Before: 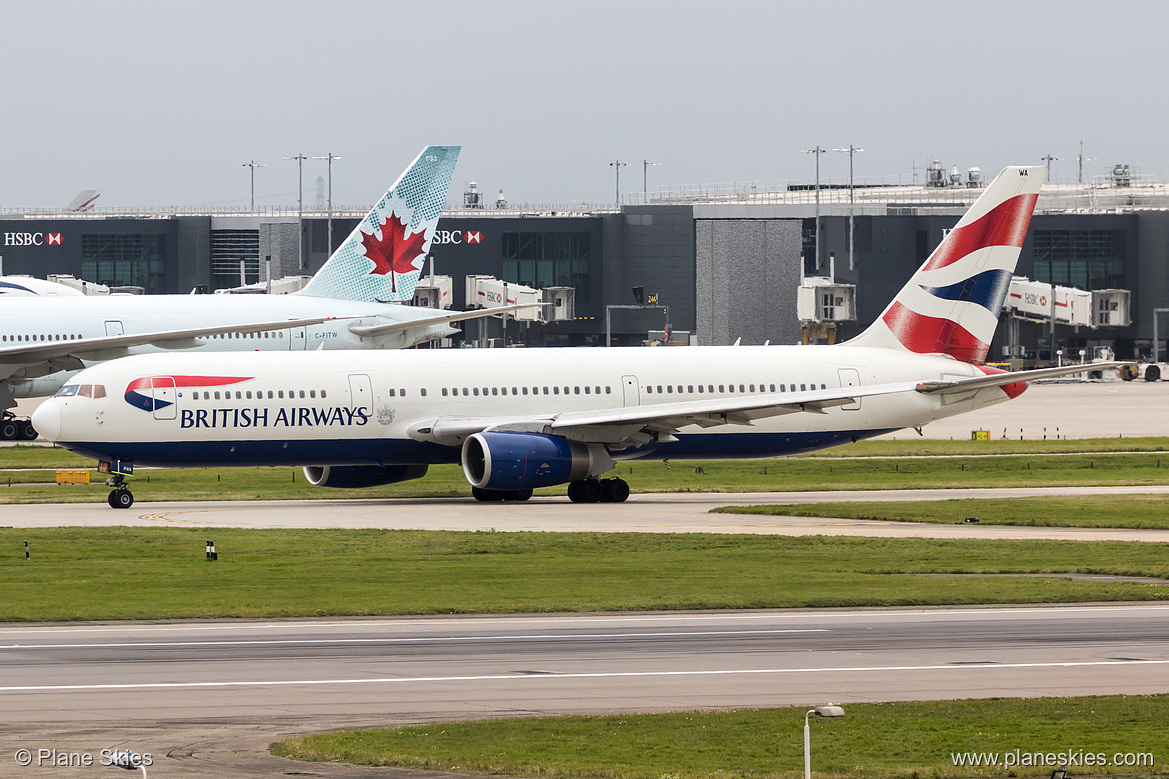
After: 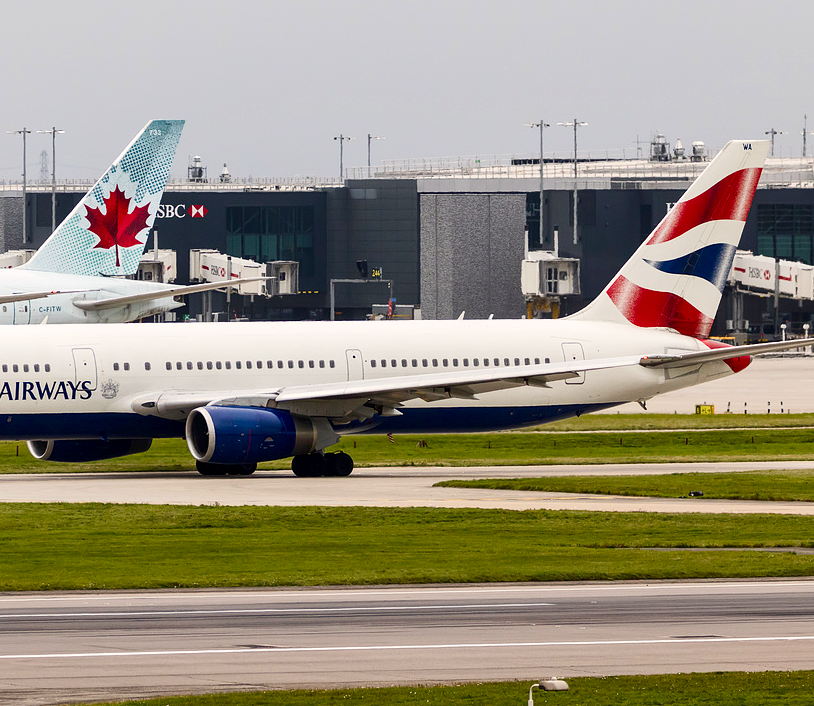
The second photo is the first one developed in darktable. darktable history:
color balance rgb: highlights gain › chroma 1.06%, highlights gain › hue 60.27°, perceptual saturation grading › global saturation 20%, perceptual saturation grading › highlights -25.524%, perceptual saturation grading › shadows 49.834%
crop and rotate: left 23.67%, top 3.371%, right 6.639%, bottom 5.974%
tone curve: curves: ch0 [(0.016, 0.011) (0.204, 0.146) (0.515, 0.476) (0.78, 0.795) (1, 0.981)], color space Lab, independent channels, preserve colors none
local contrast: highlights 102%, shadows 101%, detail 119%, midtone range 0.2
